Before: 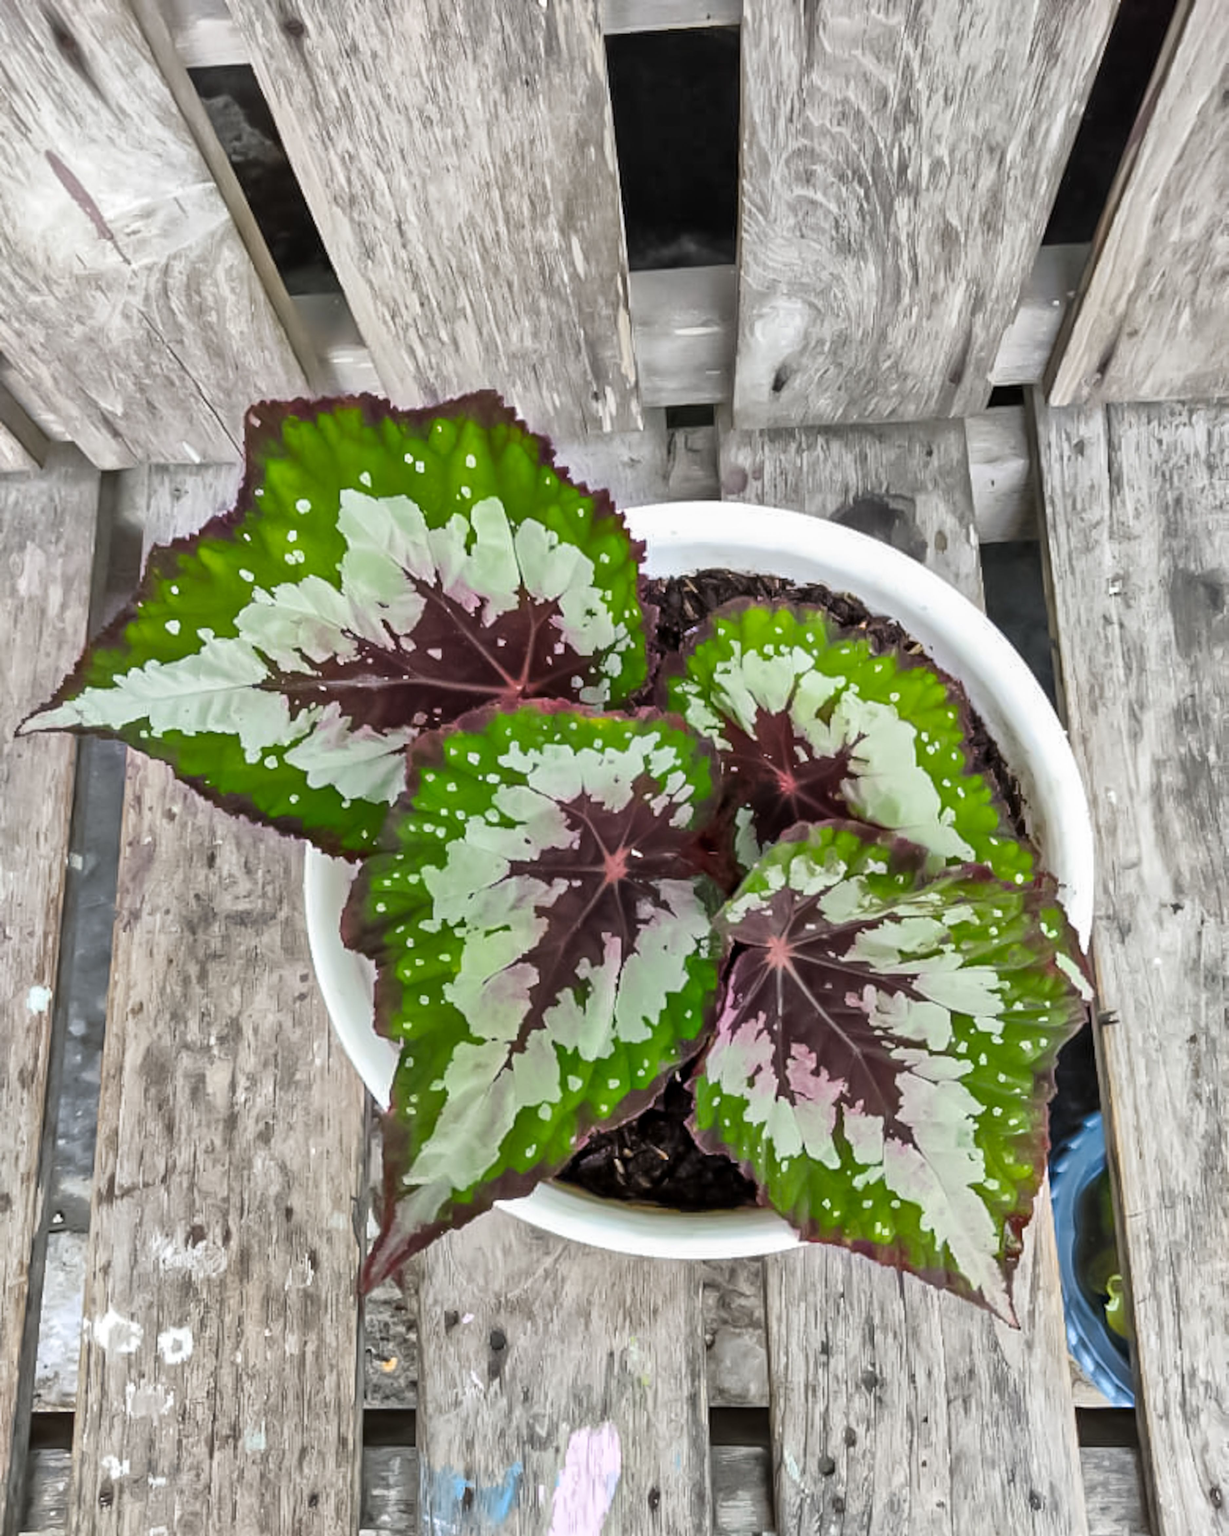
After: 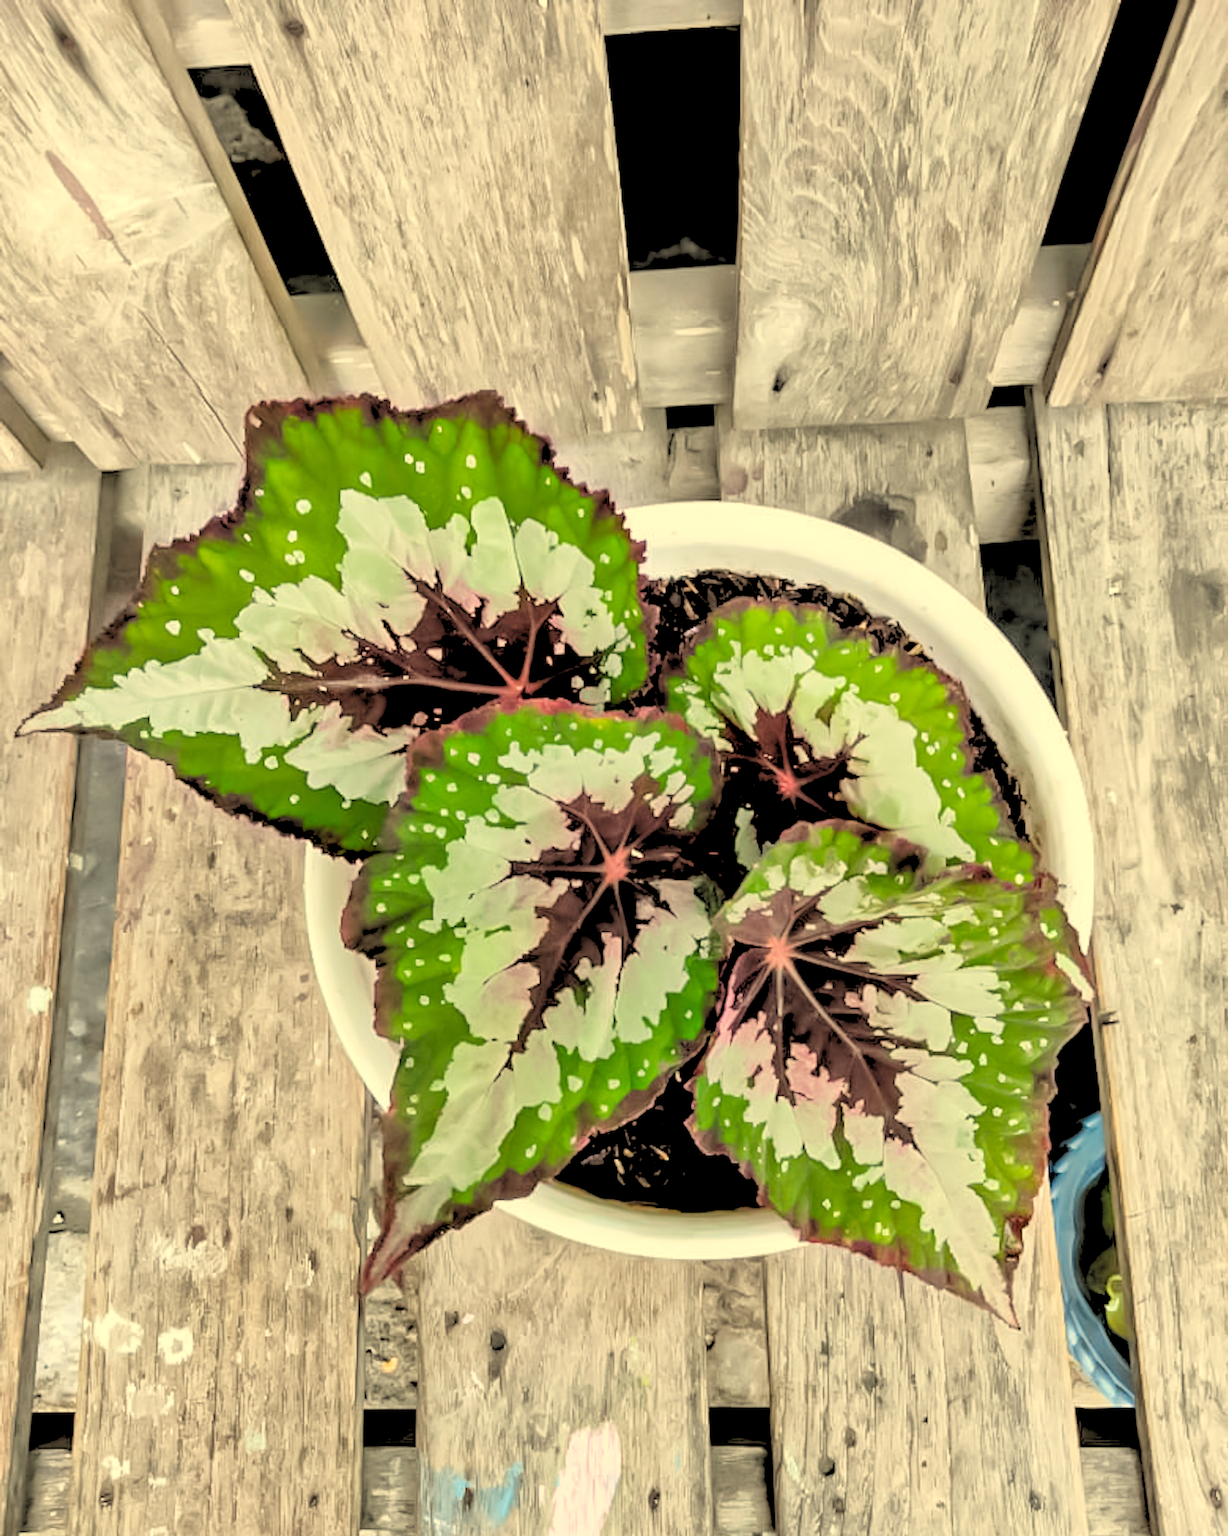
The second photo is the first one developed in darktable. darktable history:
white balance: red 1.08, blue 0.791
rgb levels: levels [[0.027, 0.429, 0.996], [0, 0.5, 1], [0, 0.5, 1]]
